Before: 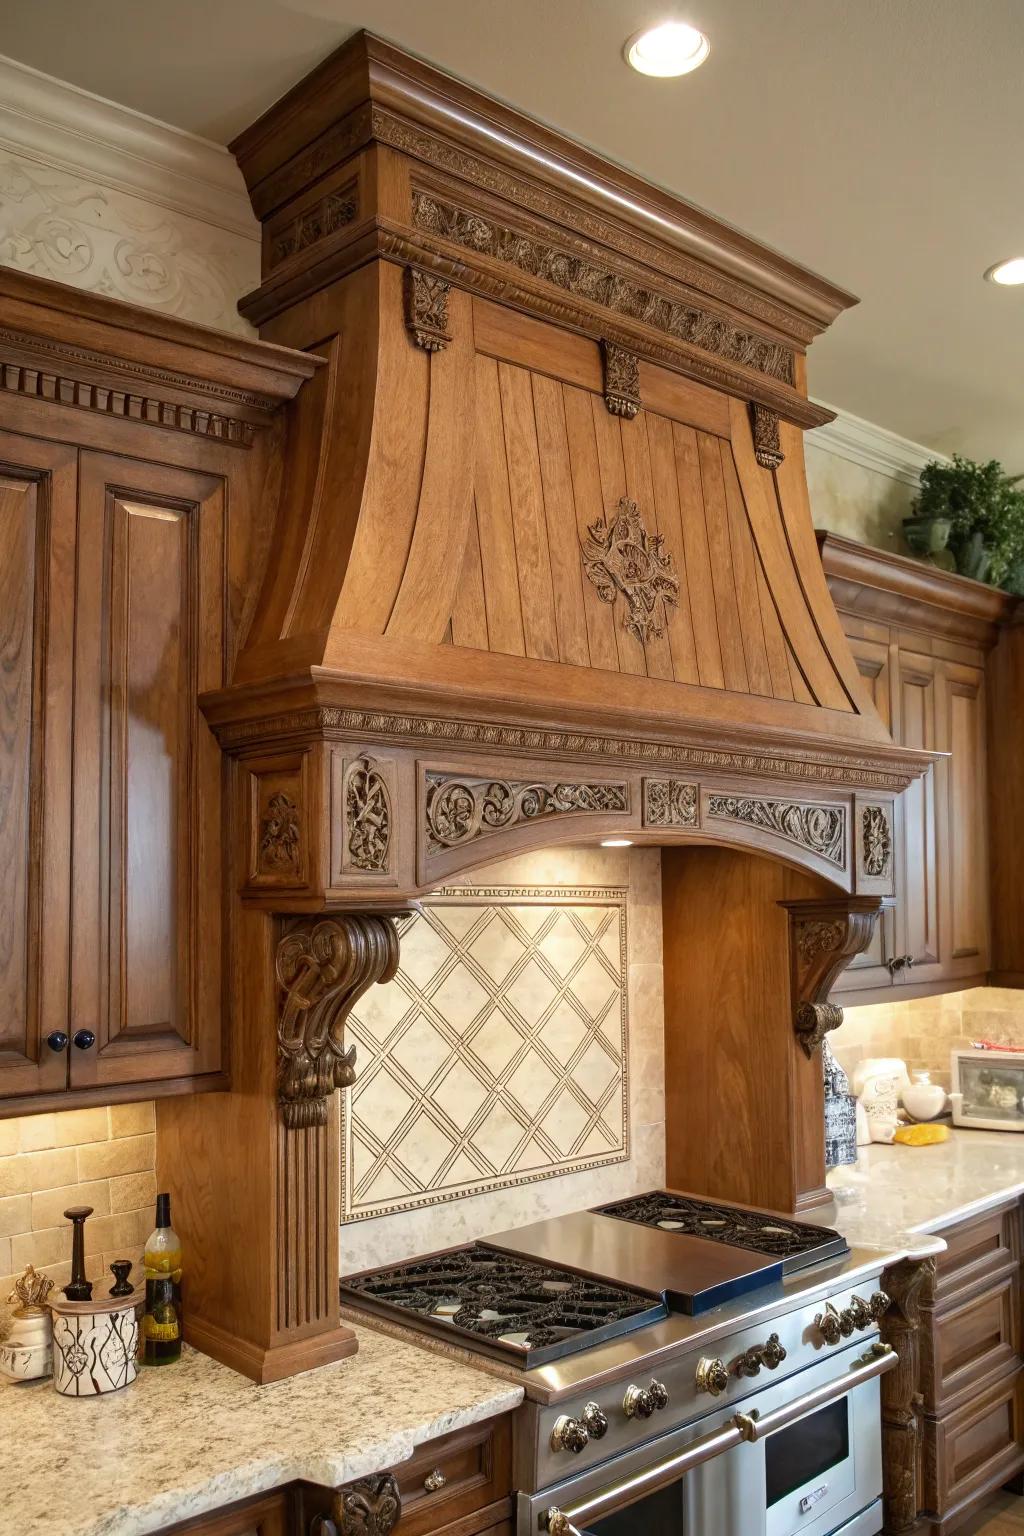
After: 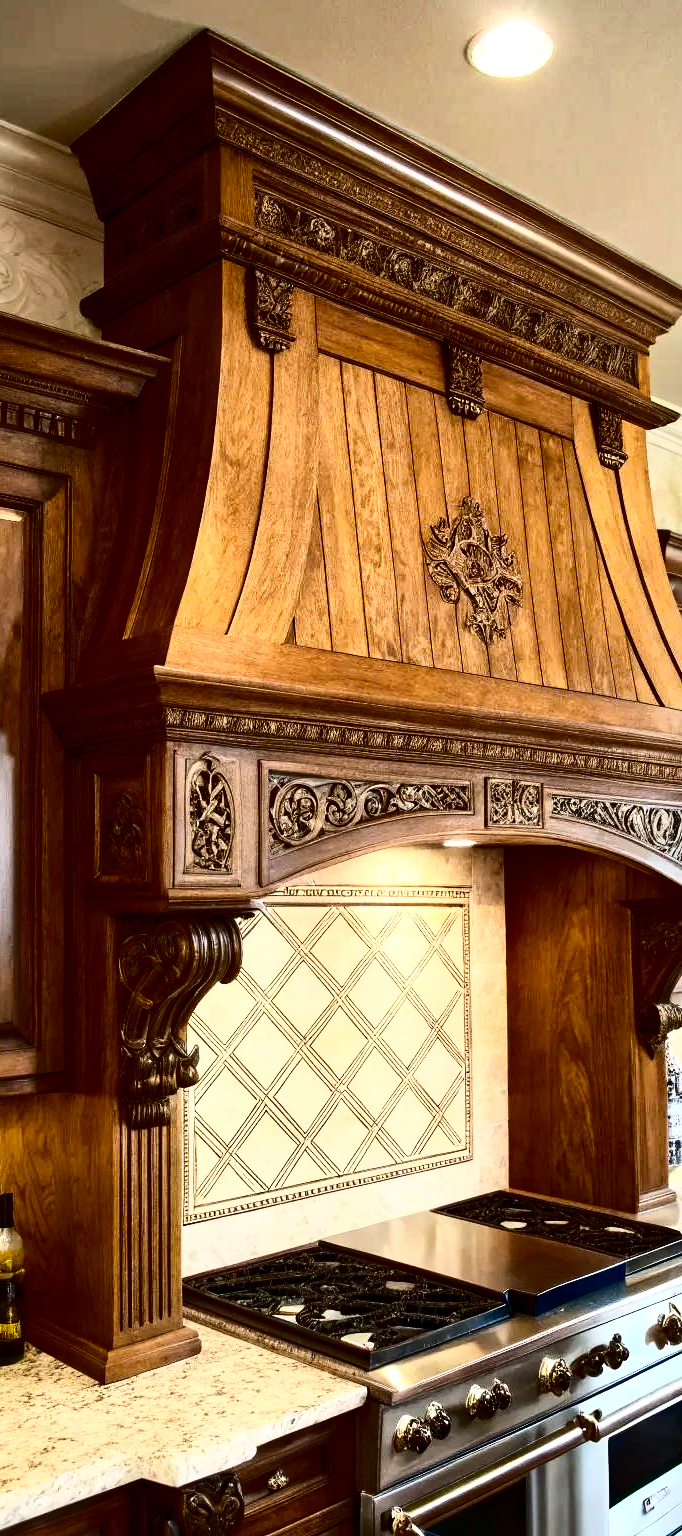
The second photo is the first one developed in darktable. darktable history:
crop: left 15.402%, right 17.923%
color balance rgb: perceptual saturation grading › global saturation 29.745%
tone curve: curves: ch0 [(0, 0) (0.003, 0.006) (0.011, 0.008) (0.025, 0.011) (0.044, 0.015) (0.069, 0.019) (0.1, 0.023) (0.136, 0.03) (0.177, 0.042) (0.224, 0.065) (0.277, 0.103) (0.335, 0.177) (0.399, 0.294) (0.468, 0.463) (0.543, 0.639) (0.623, 0.805) (0.709, 0.909) (0.801, 0.967) (0.898, 0.989) (1, 1)], color space Lab, independent channels, preserve colors none
local contrast: mode bilateral grid, contrast 19, coarseness 49, detail 130%, midtone range 0.2
